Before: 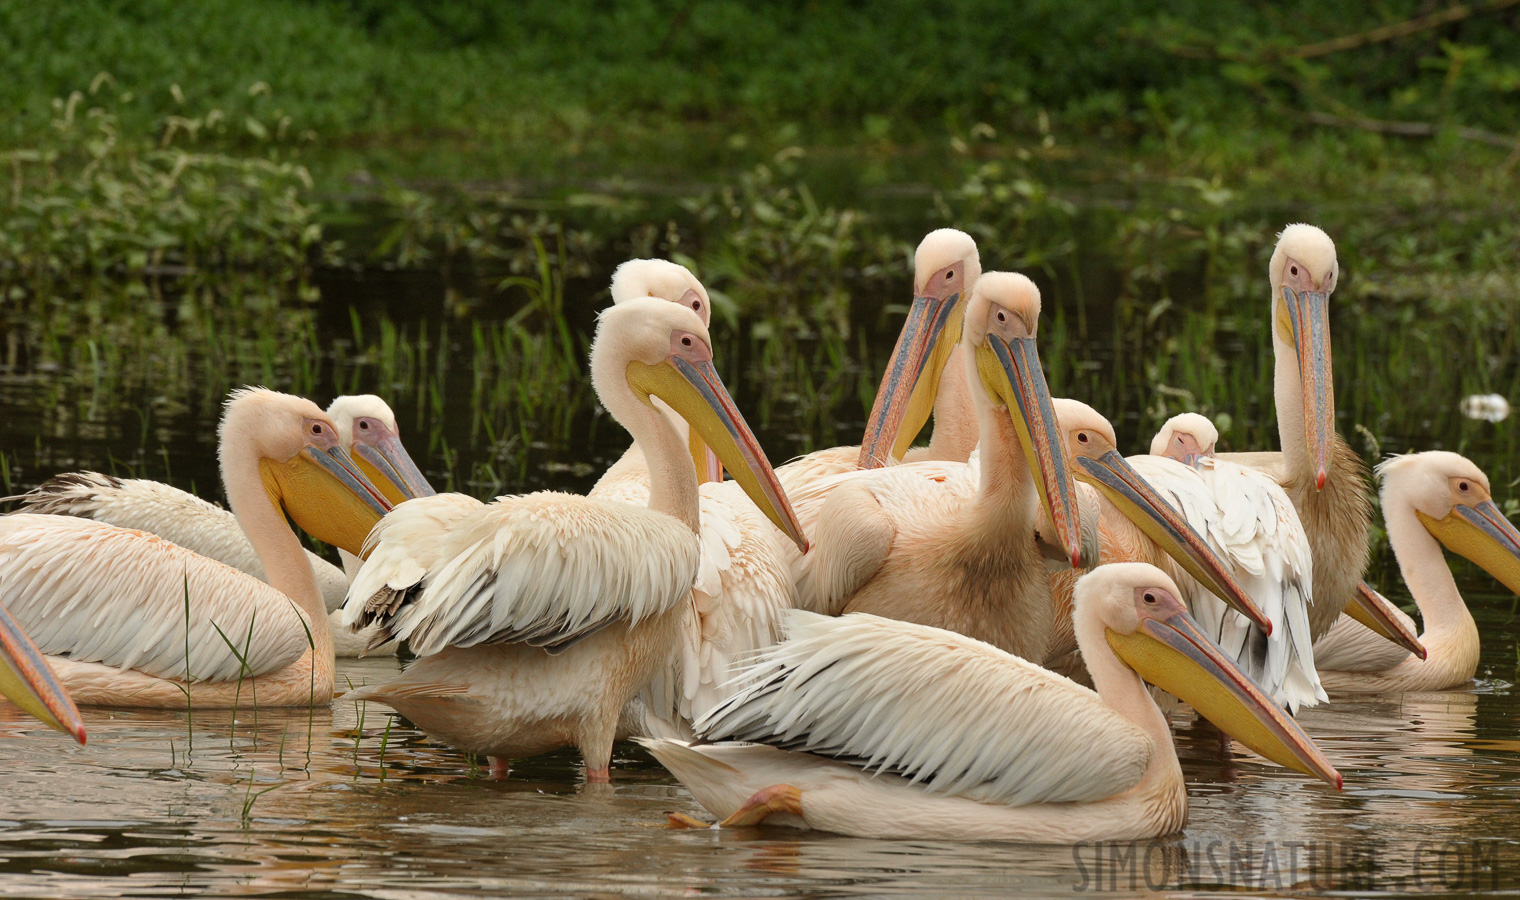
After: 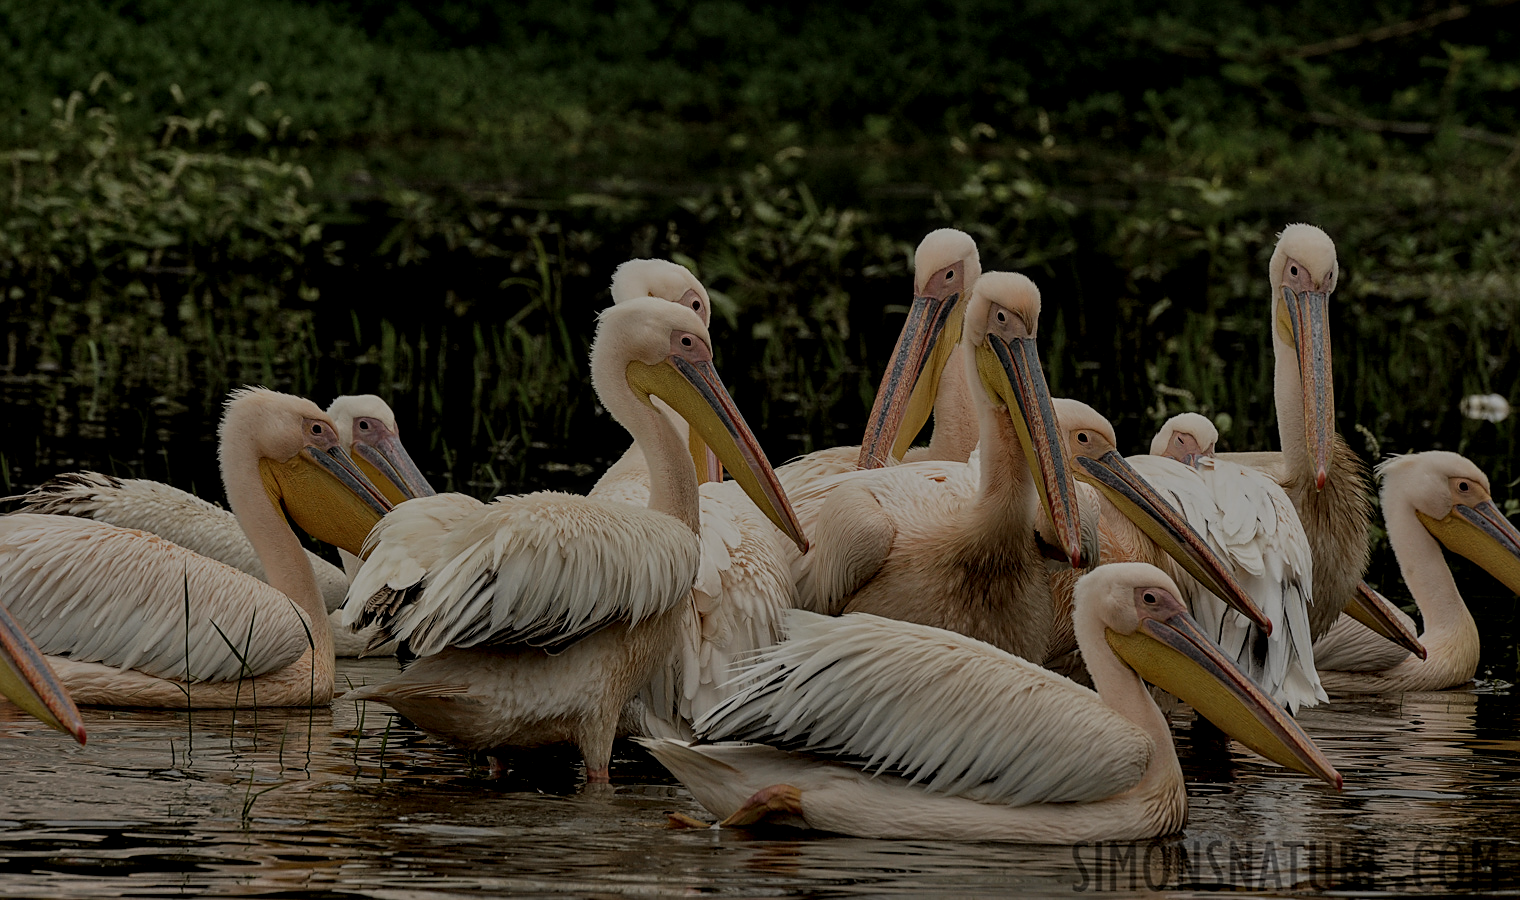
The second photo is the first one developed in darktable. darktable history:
exposure: exposure -1.571 EV, compensate exposure bias true, compensate highlight preservation false
filmic rgb: black relative exposure -7.65 EV, white relative exposure 4.56 EV, threshold 3.05 EV, hardness 3.61, enable highlight reconstruction true
local contrast: highlights 63%, detail 143%, midtone range 0.431
sharpen: on, module defaults
tone equalizer: edges refinement/feathering 500, mask exposure compensation -1.57 EV, preserve details no
